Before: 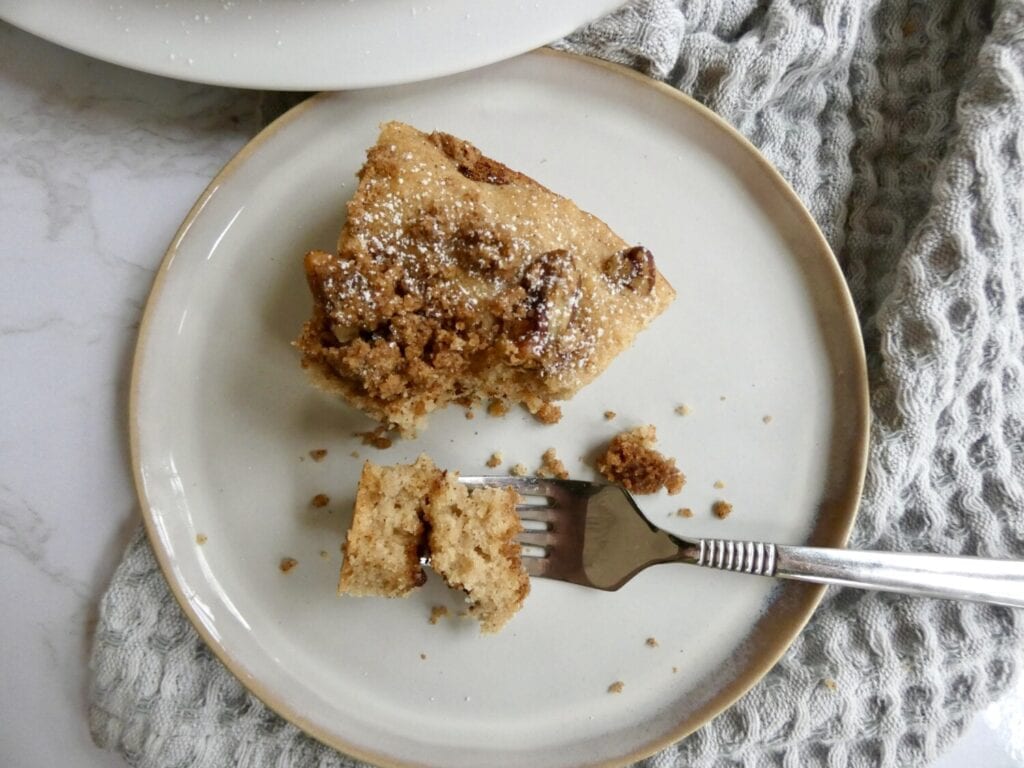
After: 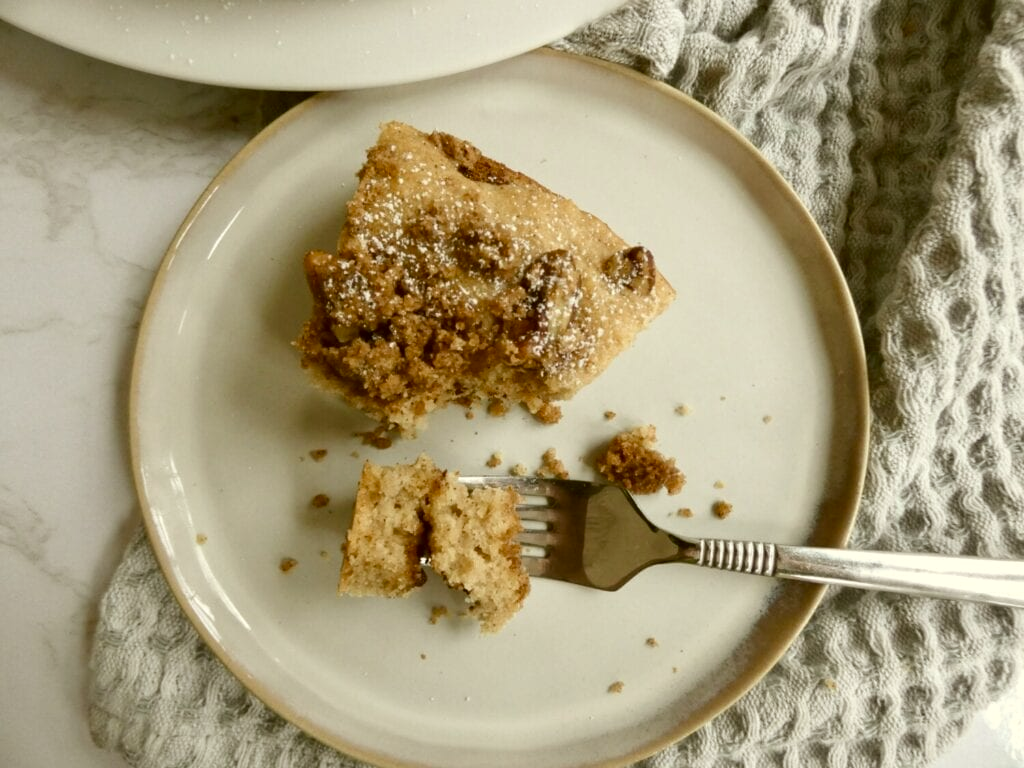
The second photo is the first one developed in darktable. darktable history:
color correction: highlights a* -1.43, highlights b* 10.12, shadows a* 0.395, shadows b* 19.35
contrast brightness saturation: contrast 0.06, brightness -0.01, saturation -0.23
